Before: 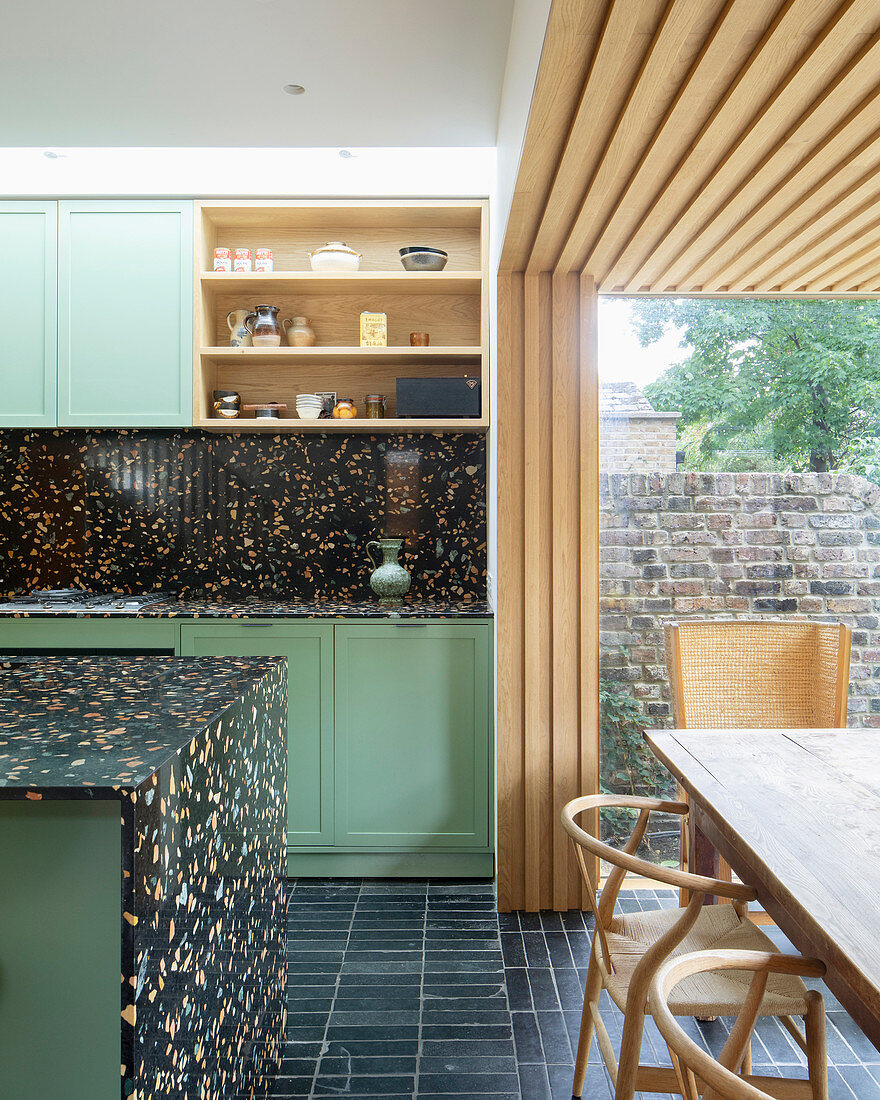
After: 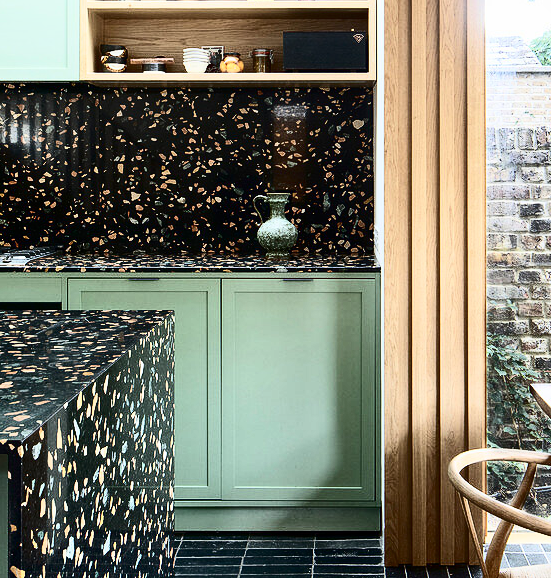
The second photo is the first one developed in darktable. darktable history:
crop: left 12.86%, top 31.501%, right 24.447%, bottom 15.863%
shadows and highlights: soften with gaussian
contrast brightness saturation: contrast 0.488, saturation -0.104
